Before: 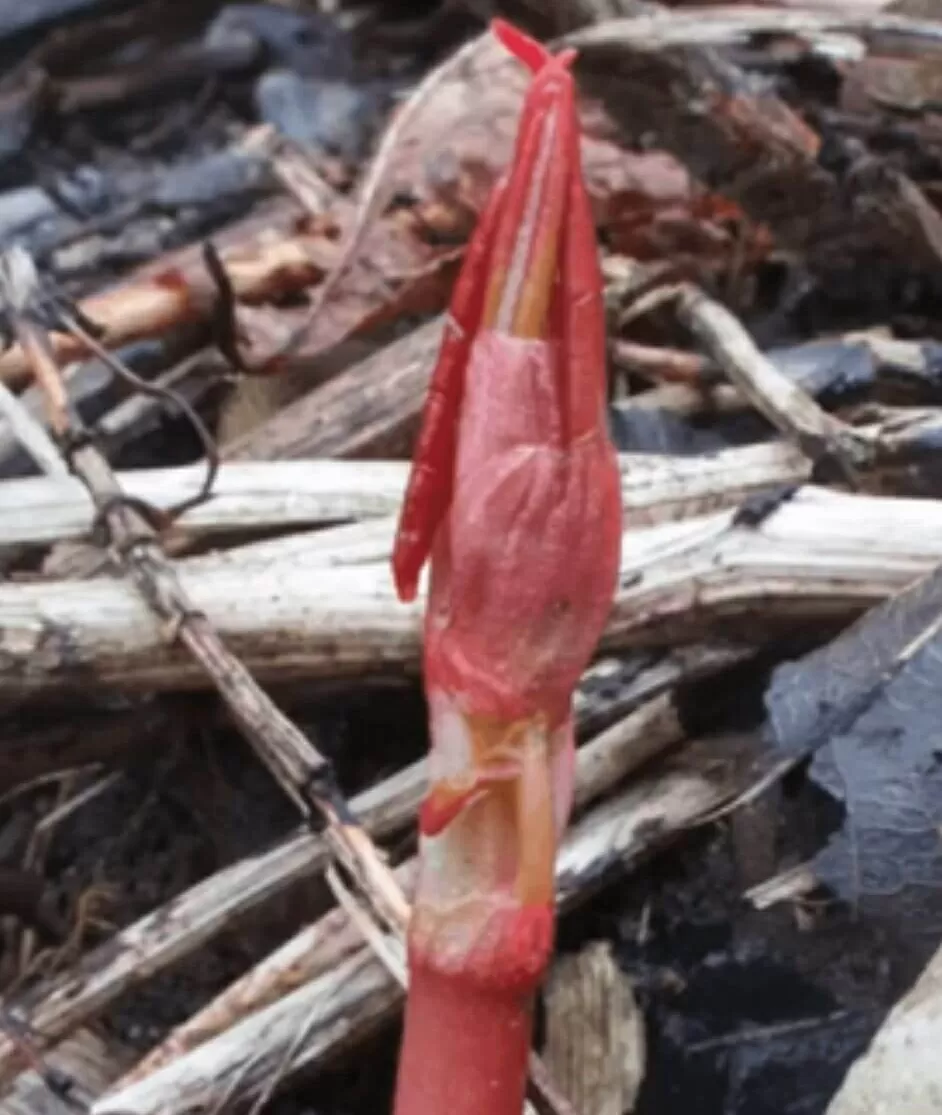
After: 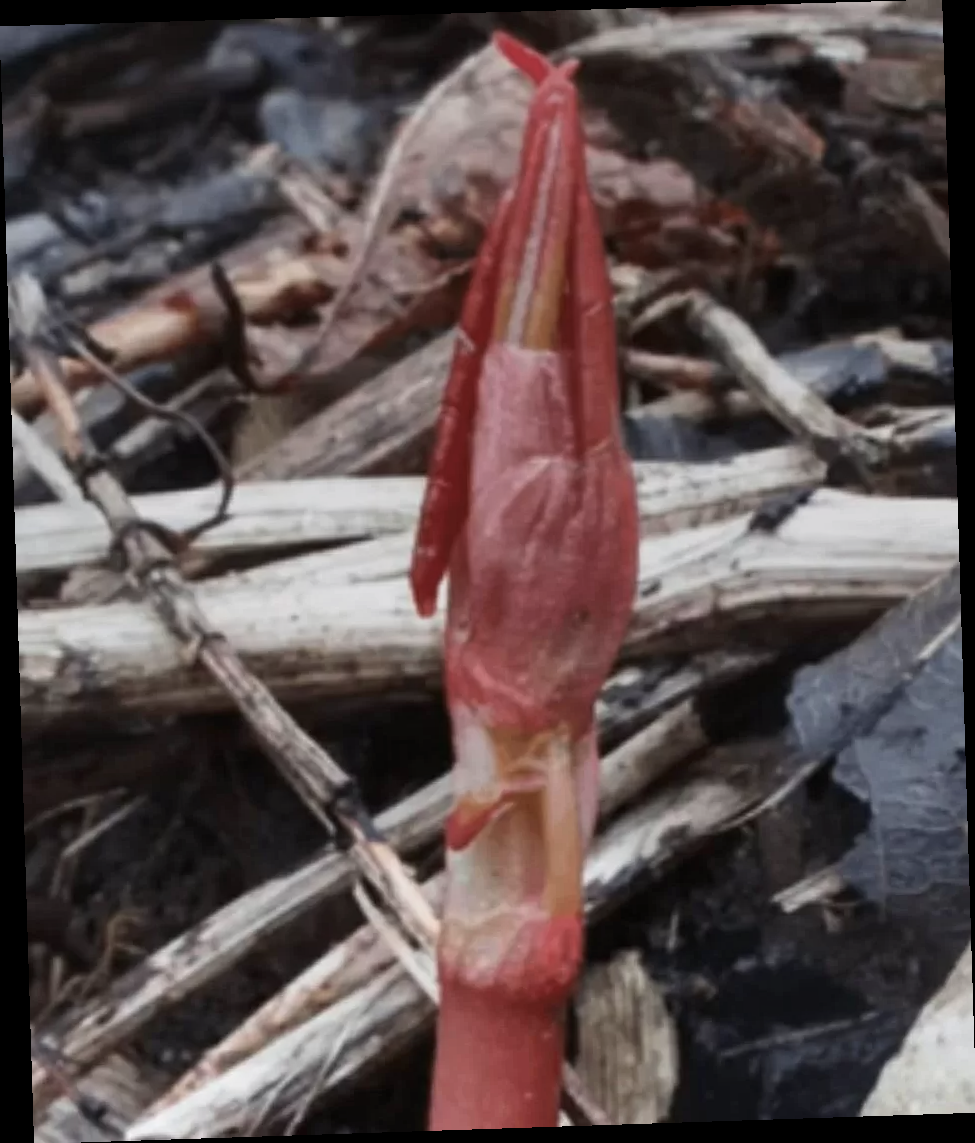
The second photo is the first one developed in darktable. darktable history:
graduated density: rotation 5.63°, offset 76.9
contrast brightness saturation: contrast 0.11, saturation -0.17
rotate and perspective: rotation -1.77°, lens shift (horizontal) 0.004, automatic cropping off
